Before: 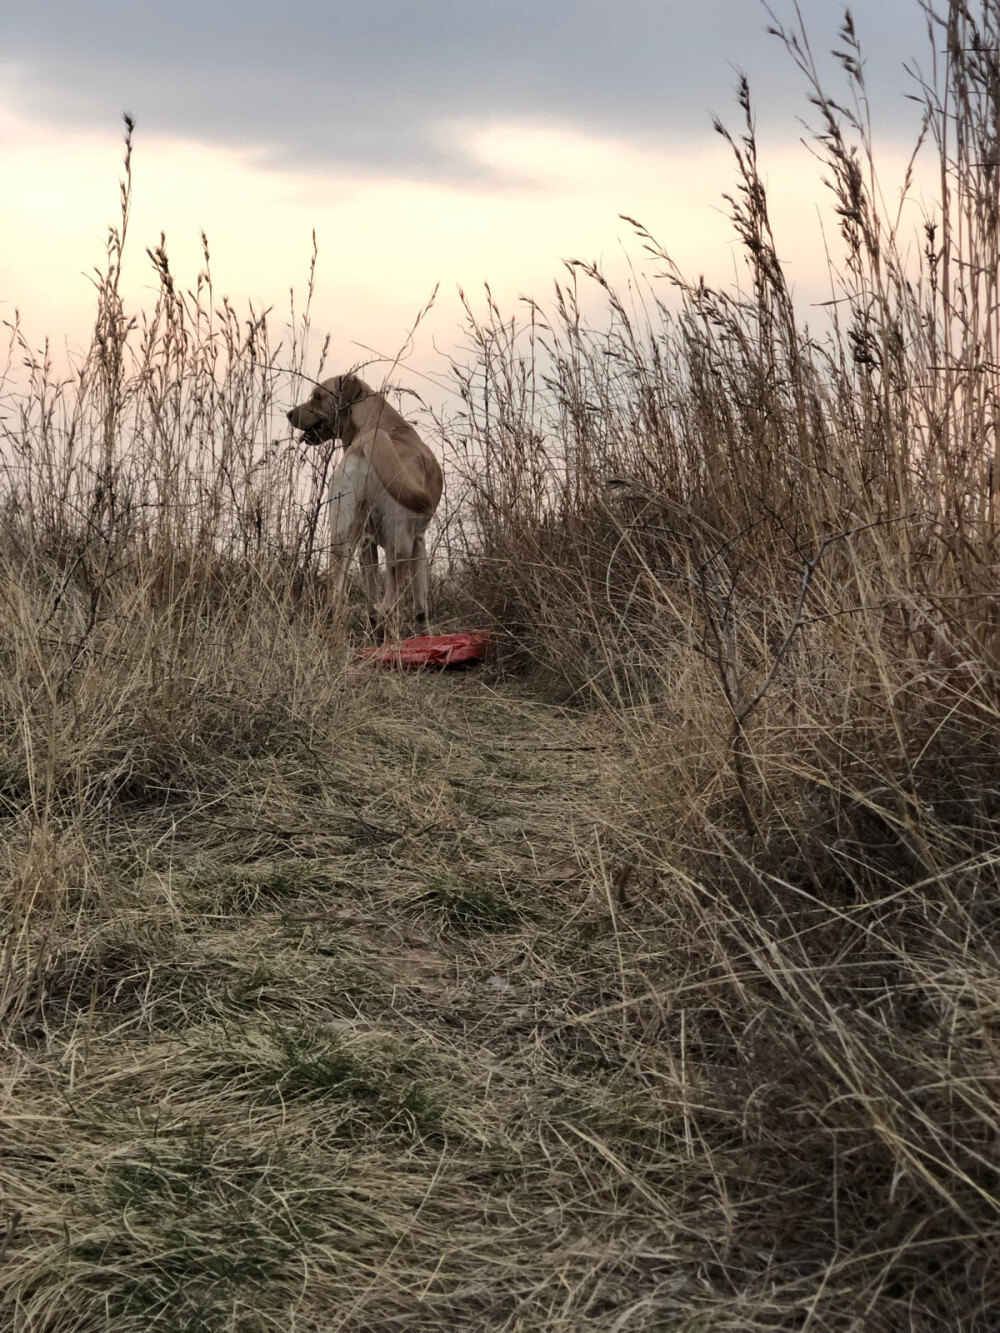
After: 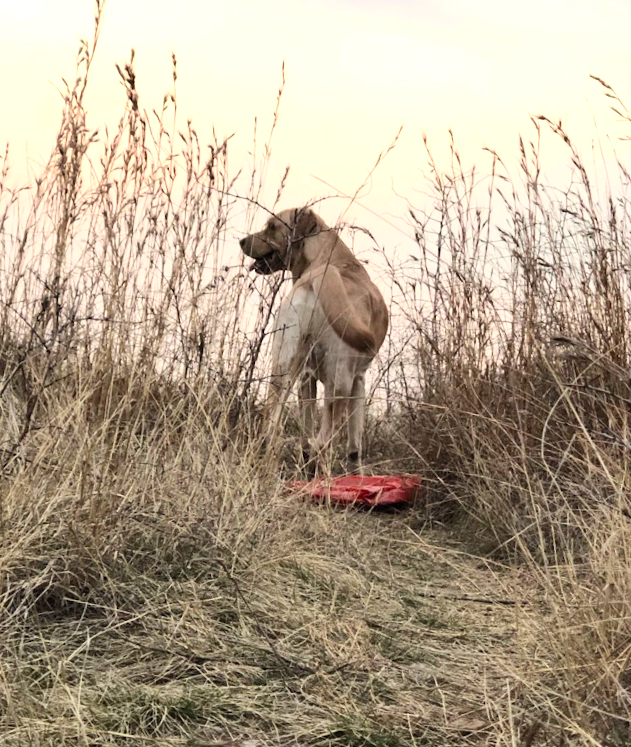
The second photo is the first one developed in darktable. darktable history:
crop and rotate: angle -5.39°, left 2.051%, top 6.93%, right 27.168%, bottom 30.232%
exposure: exposure 0.509 EV, compensate highlight preservation false
contrast brightness saturation: contrast 0.205, brightness 0.163, saturation 0.215
